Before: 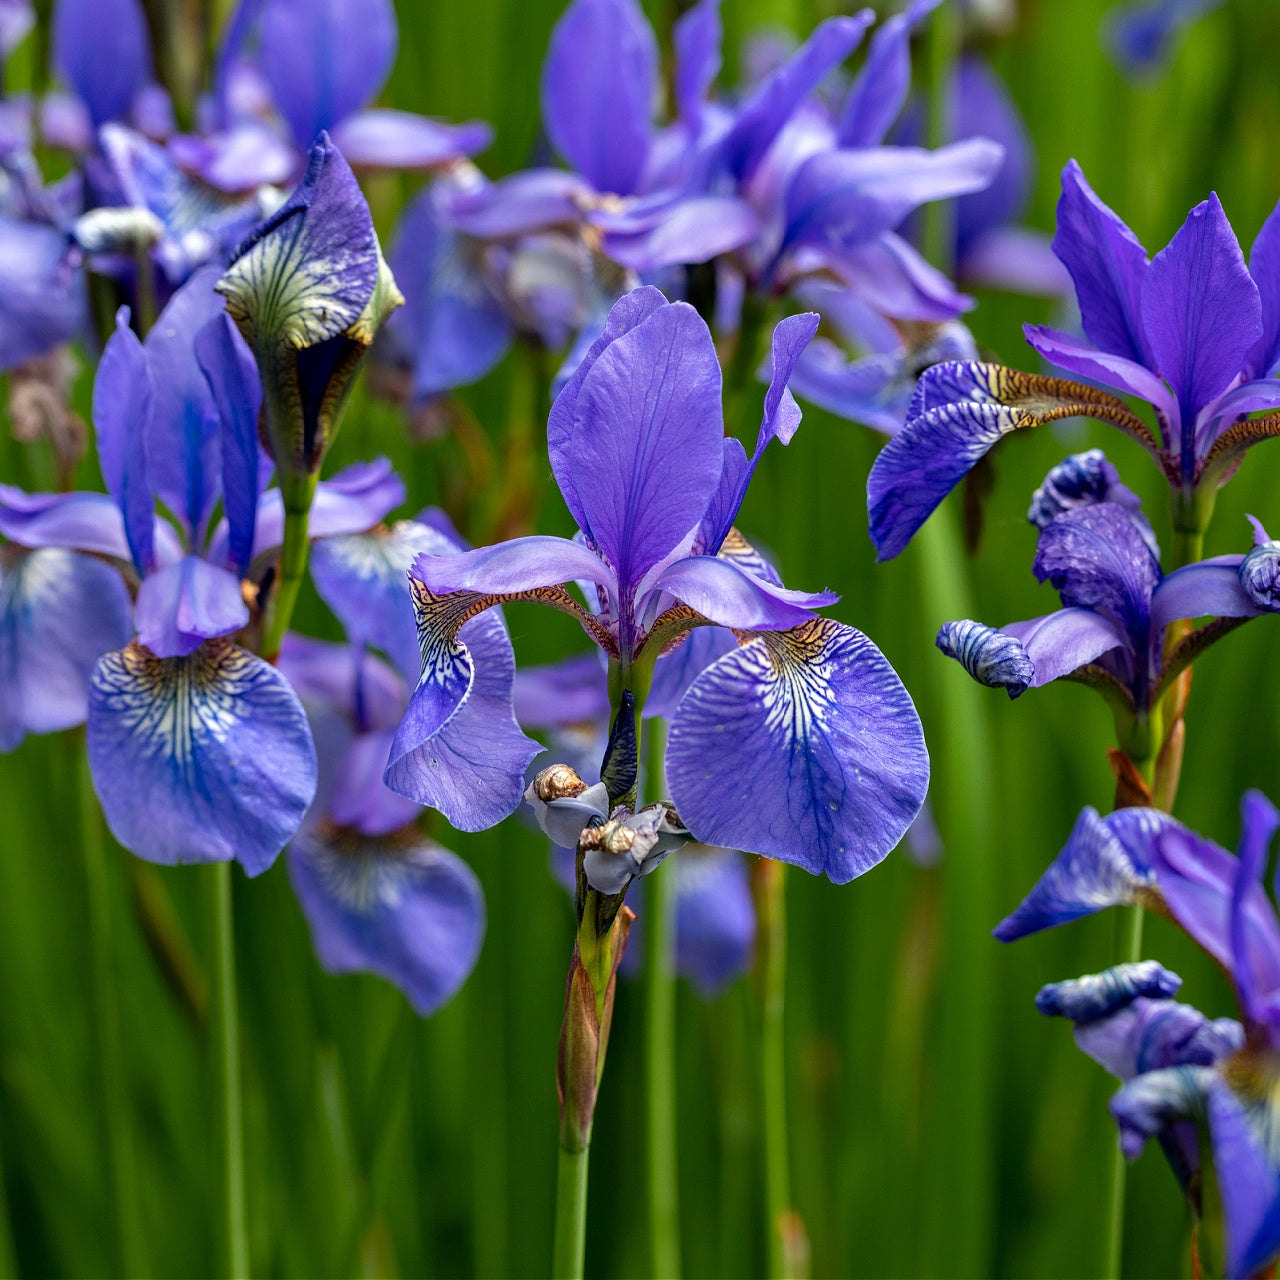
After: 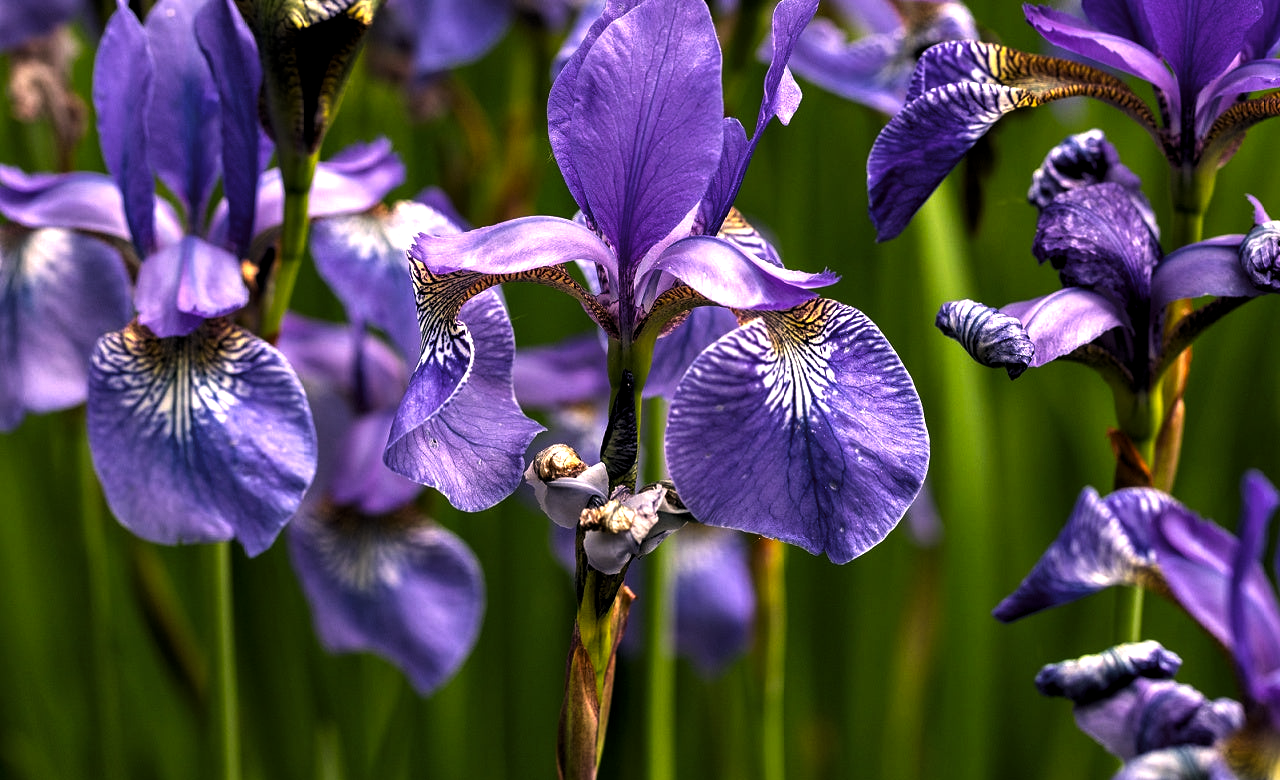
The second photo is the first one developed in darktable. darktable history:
levels: levels [0.044, 0.475, 0.791]
color correction: highlights a* 12.08, highlights b* 12.14
crop and rotate: top 25.001%, bottom 14.057%
